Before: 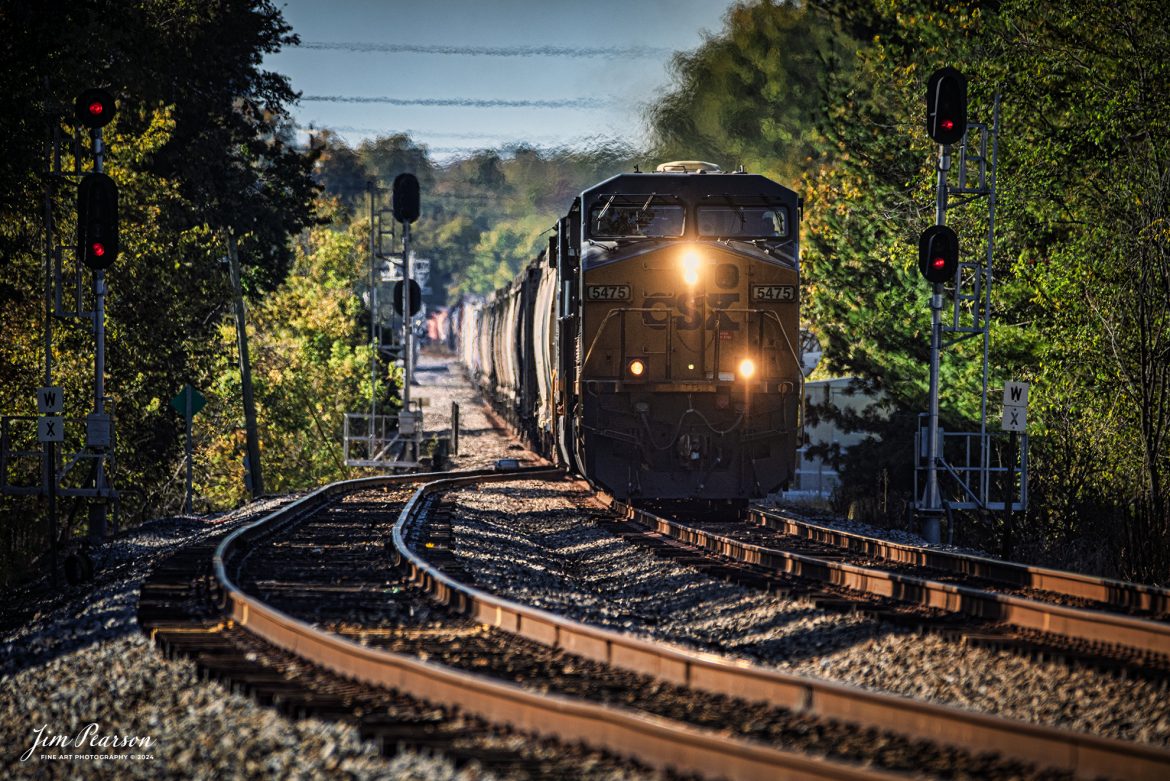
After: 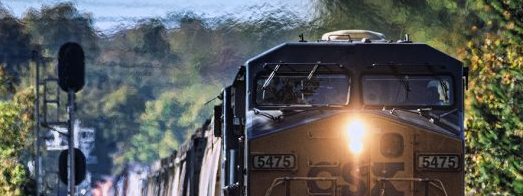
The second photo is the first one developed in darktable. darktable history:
color calibration: illuminant as shot in camera, x 0.37, y 0.382, temperature 4313.32 K
crop: left 28.64%, top 16.832%, right 26.637%, bottom 58.055%
